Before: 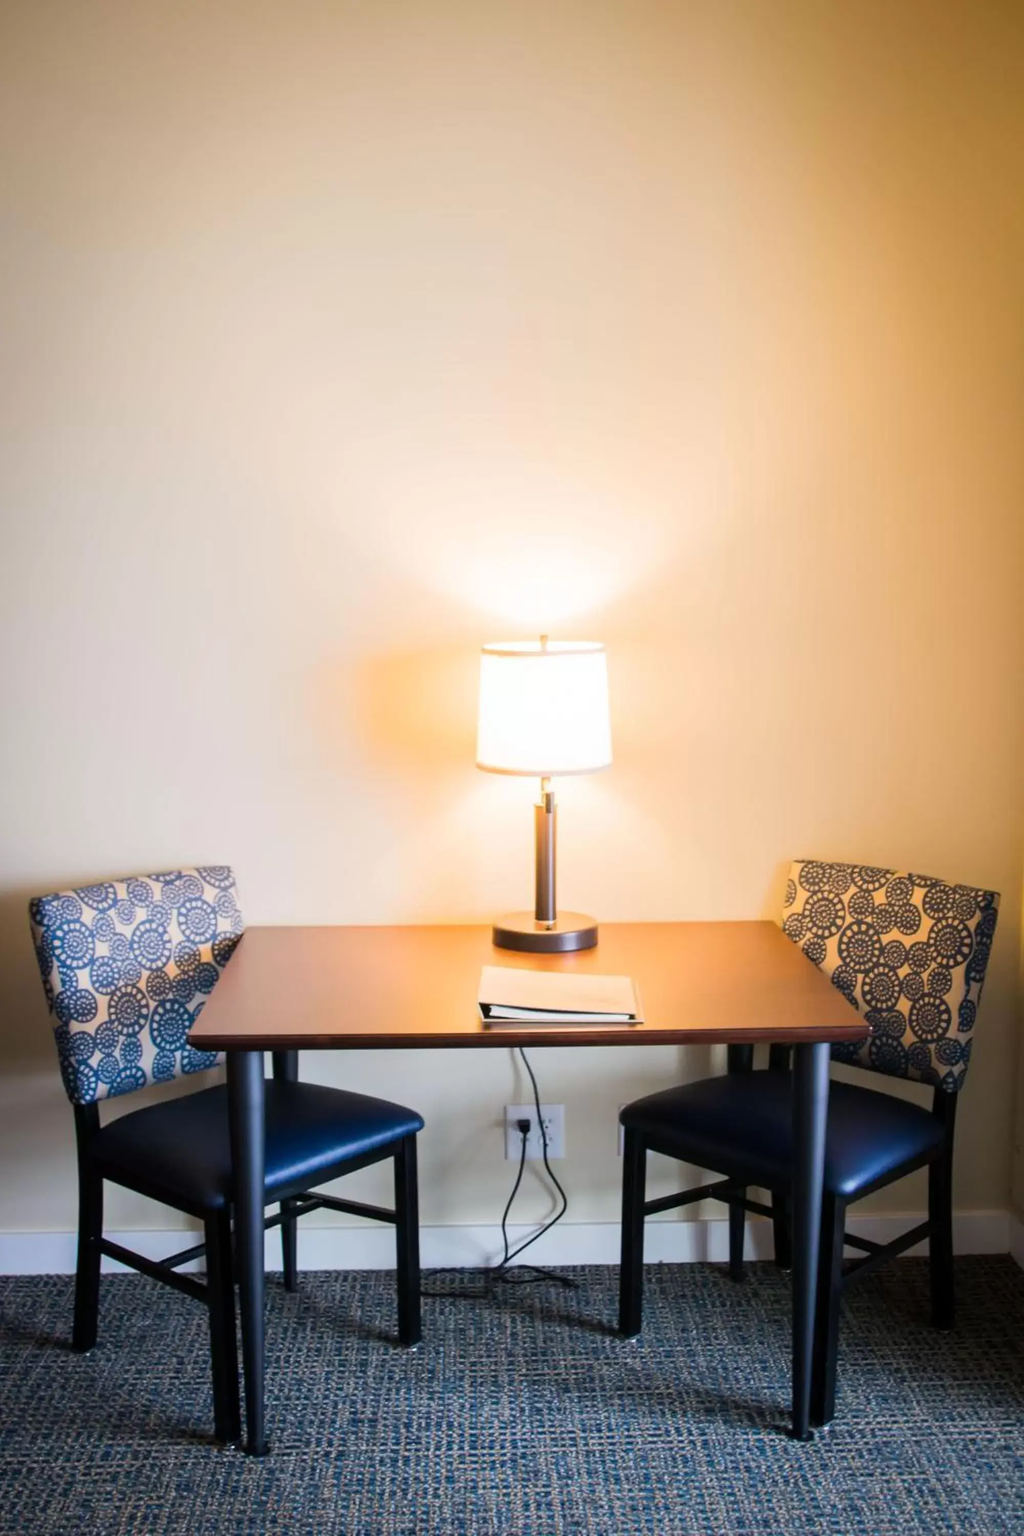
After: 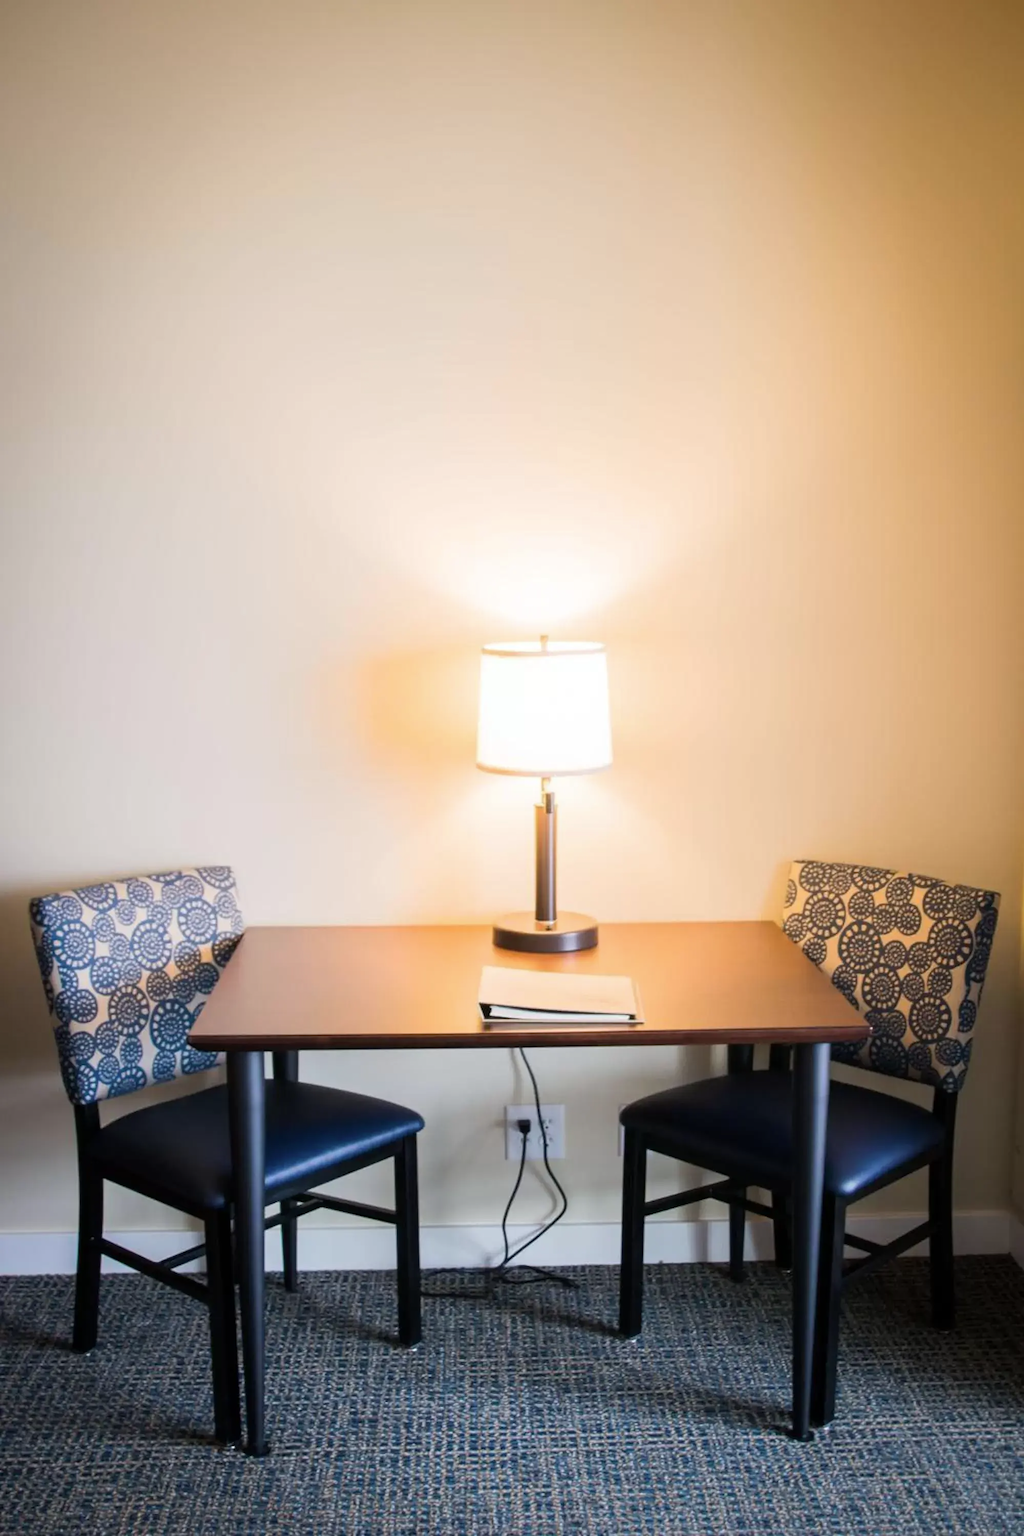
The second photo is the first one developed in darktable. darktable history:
base curve: preserve colors none
color correction: highlights b* 0.053, saturation 0.869
